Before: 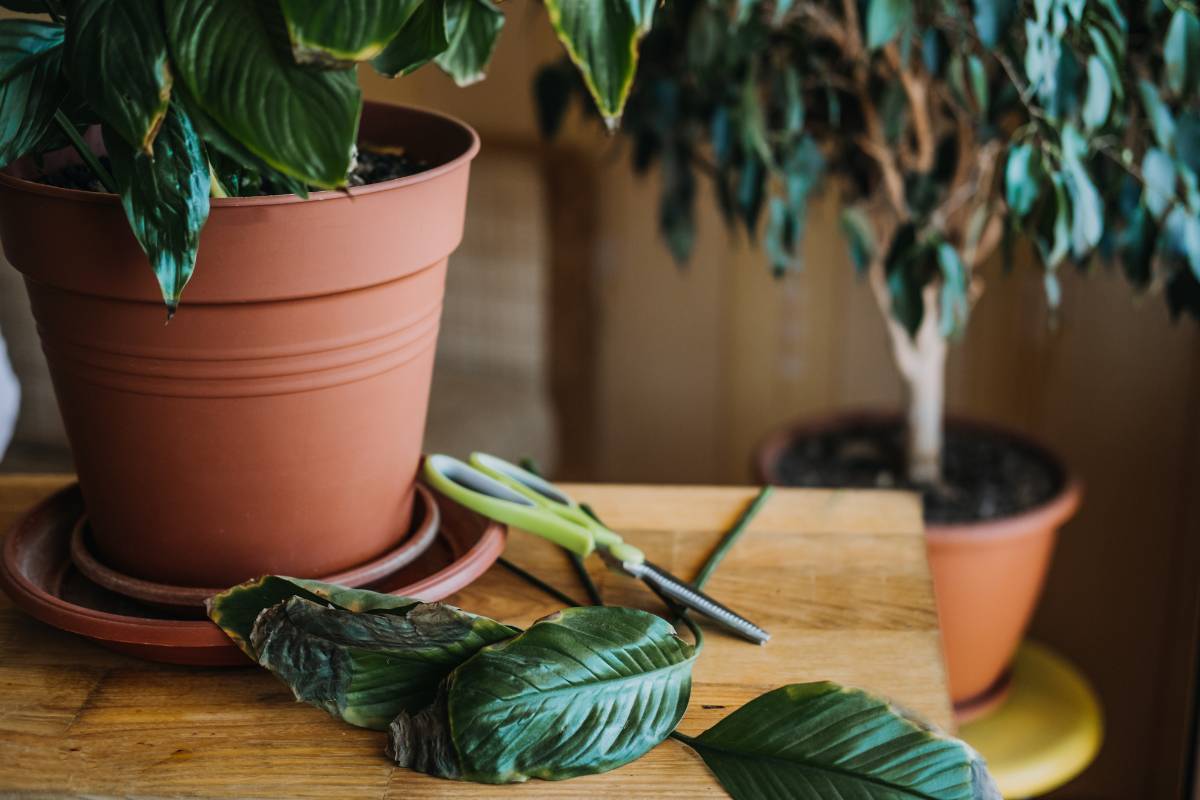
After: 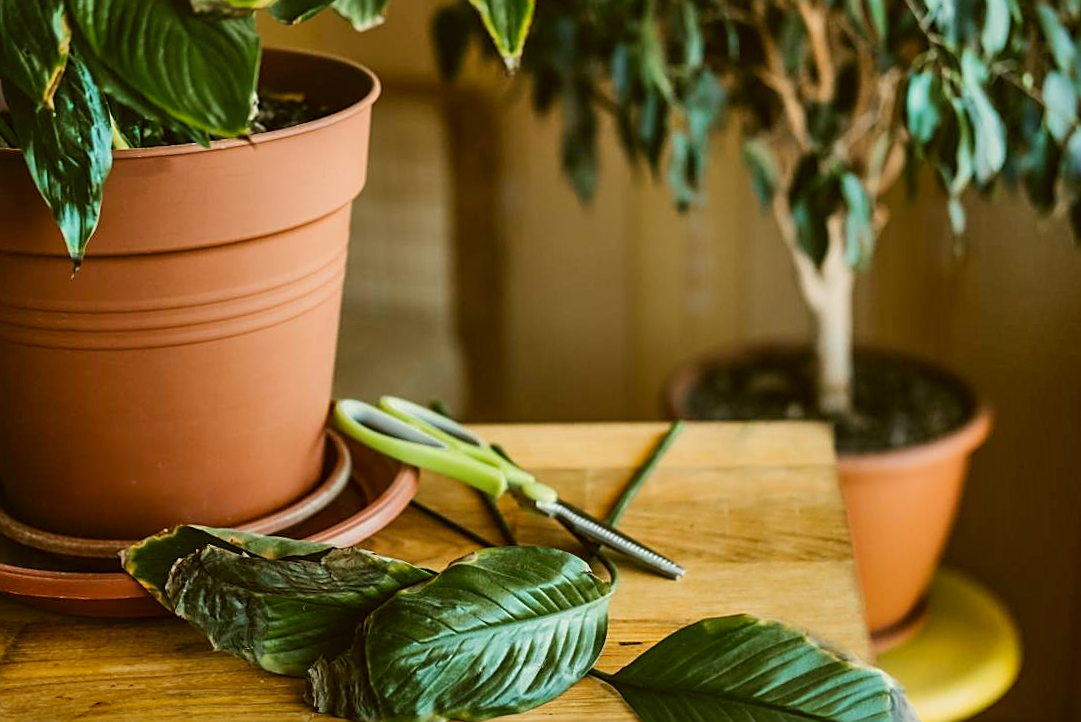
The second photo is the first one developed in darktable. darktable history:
color zones: curves: ch0 [(0, 0.5) (0.143, 0.5) (0.286, 0.5) (0.429, 0.5) (0.571, 0.5) (0.714, 0.476) (0.857, 0.5) (1, 0.5)]; ch2 [(0, 0.5) (0.143, 0.5) (0.286, 0.5) (0.429, 0.5) (0.571, 0.5) (0.714, 0.487) (0.857, 0.5) (1, 0.5)]
crop and rotate: angle 1.73°, left 5.794%, top 5.675%
shadows and highlights: white point adjustment 0.958, soften with gaussian
exposure: exposure 0.203 EV, compensate highlight preservation false
sharpen: on, module defaults
color correction: highlights a* -1.55, highlights b* 10.63, shadows a* 0.249, shadows b* 19.44
